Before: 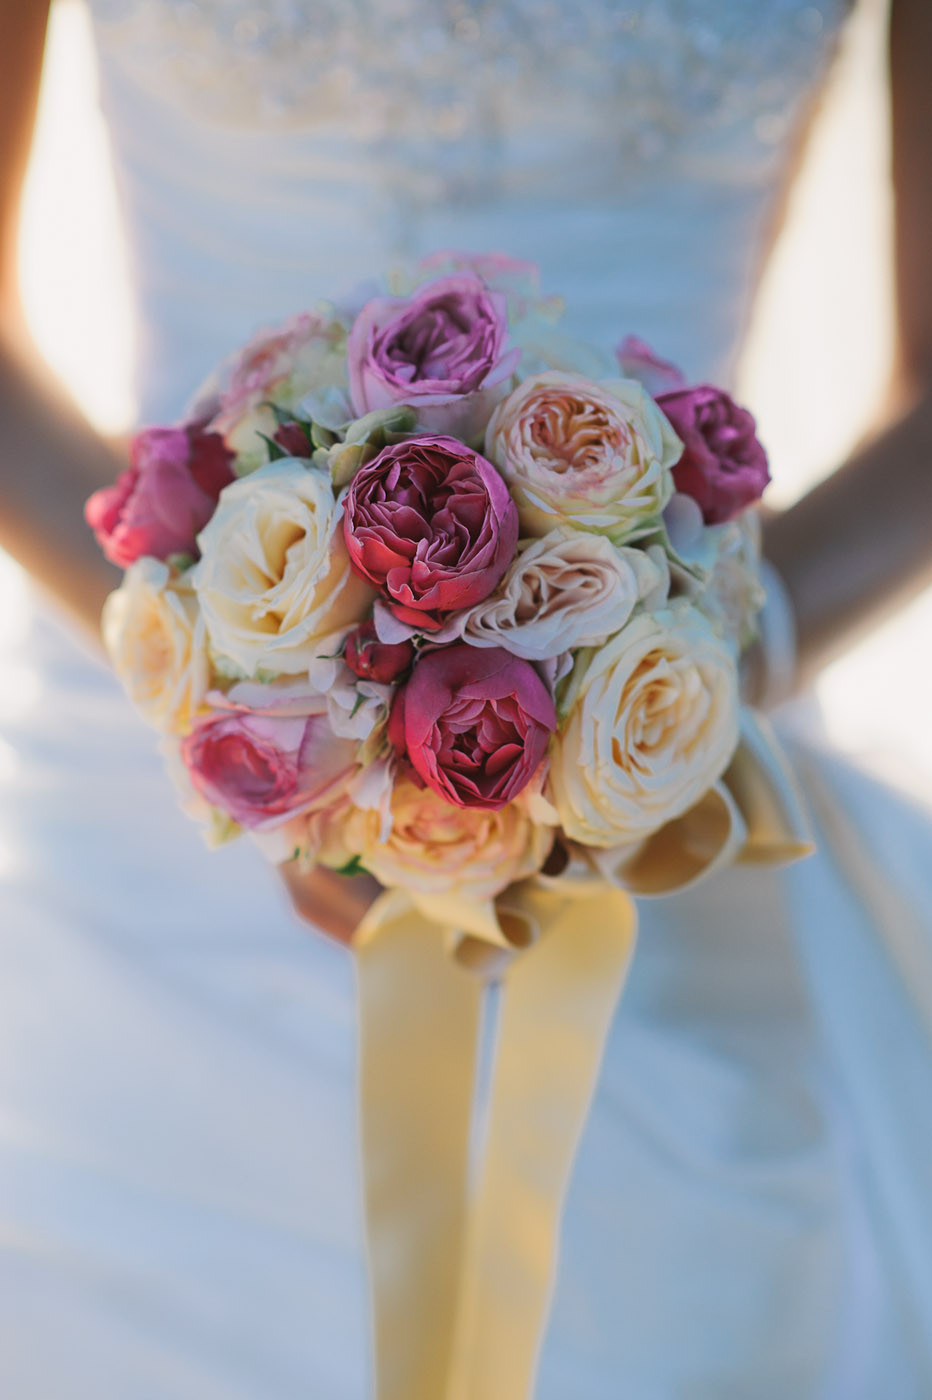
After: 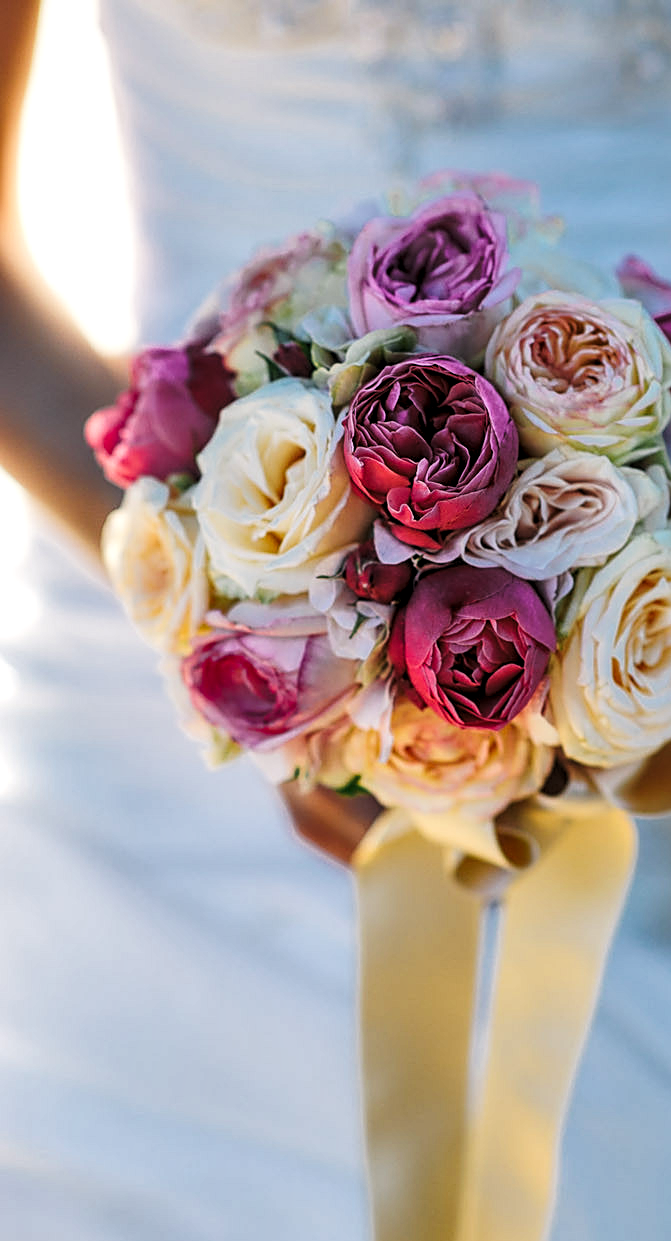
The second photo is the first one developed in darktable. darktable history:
sharpen: amount 0.491
shadows and highlights: soften with gaussian
local contrast: on, module defaults
crop: top 5.76%, right 27.897%, bottom 5.55%
tone curve: curves: ch0 [(0, 0.011) (0.139, 0.106) (0.295, 0.271) (0.499, 0.523) (0.739, 0.782) (0.857, 0.879) (1, 0.967)]; ch1 [(0, 0) (0.272, 0.249) (0.39, 0.379) (0.469, 0.456) (0.495, 0.497) (0.524, 0.53) (0.588, 0.62) (0.725, 0.779) (1, 1)]; ch2 [(0, 0) (0.125, 0.089) (0.35, 0.317) (0.437, 0.42) (0.502, 0.499) (0.533, 0.553) (0.599, 0.638) (1, 1)], preserve colors none
levels: levels [0.062, 0.494, 0.925]
